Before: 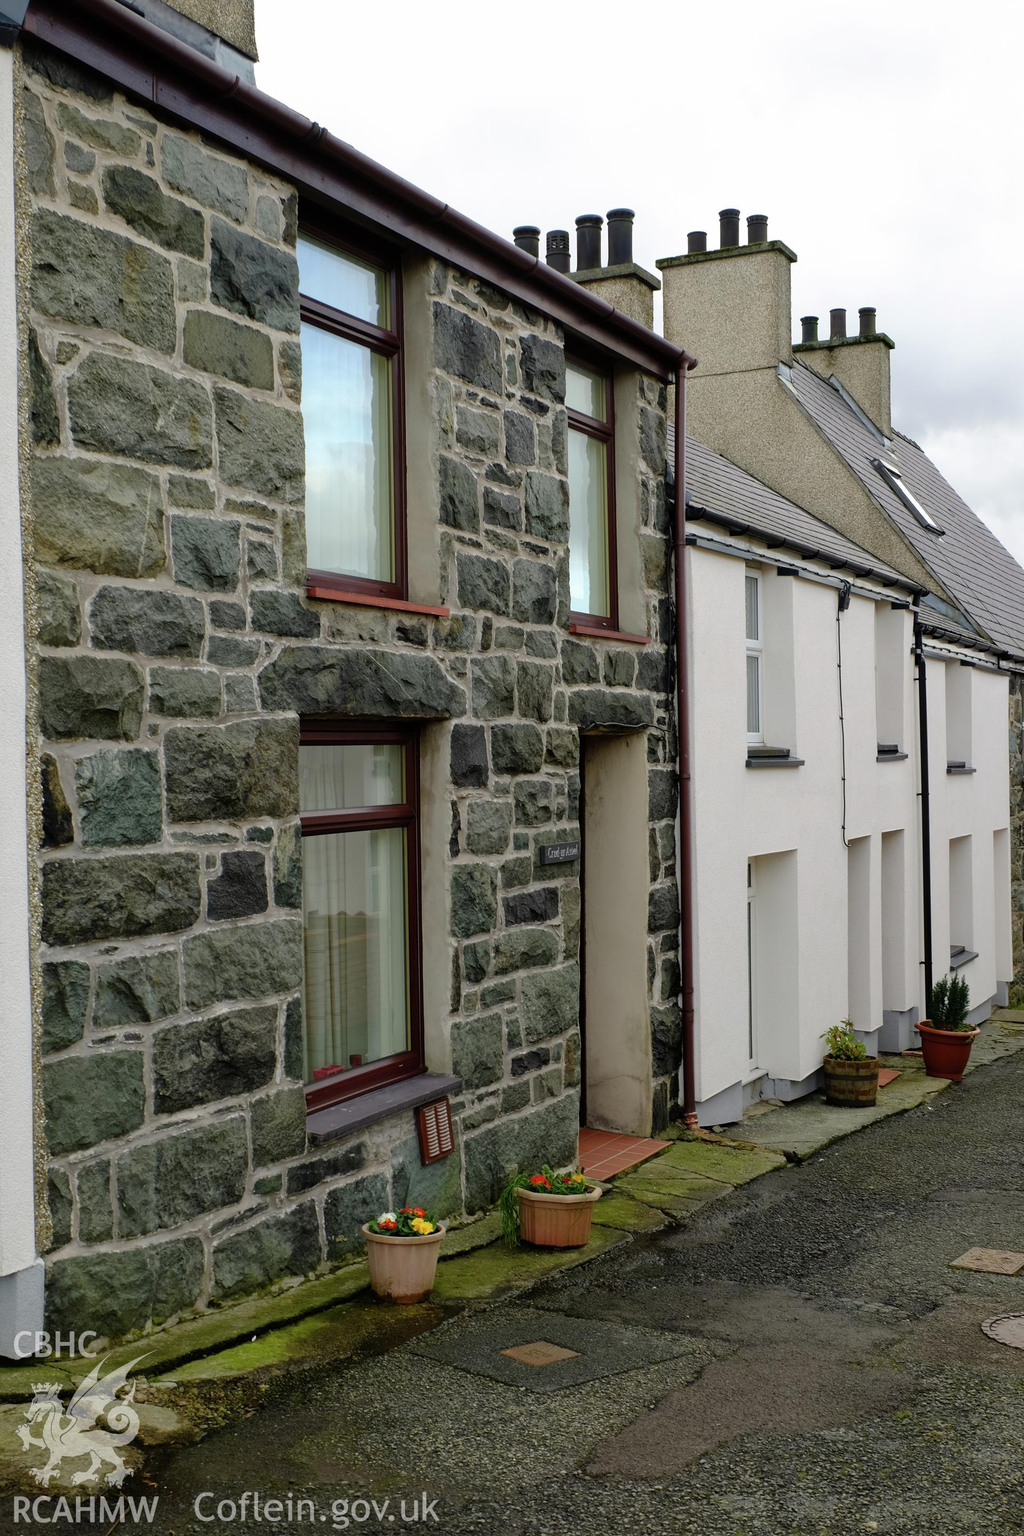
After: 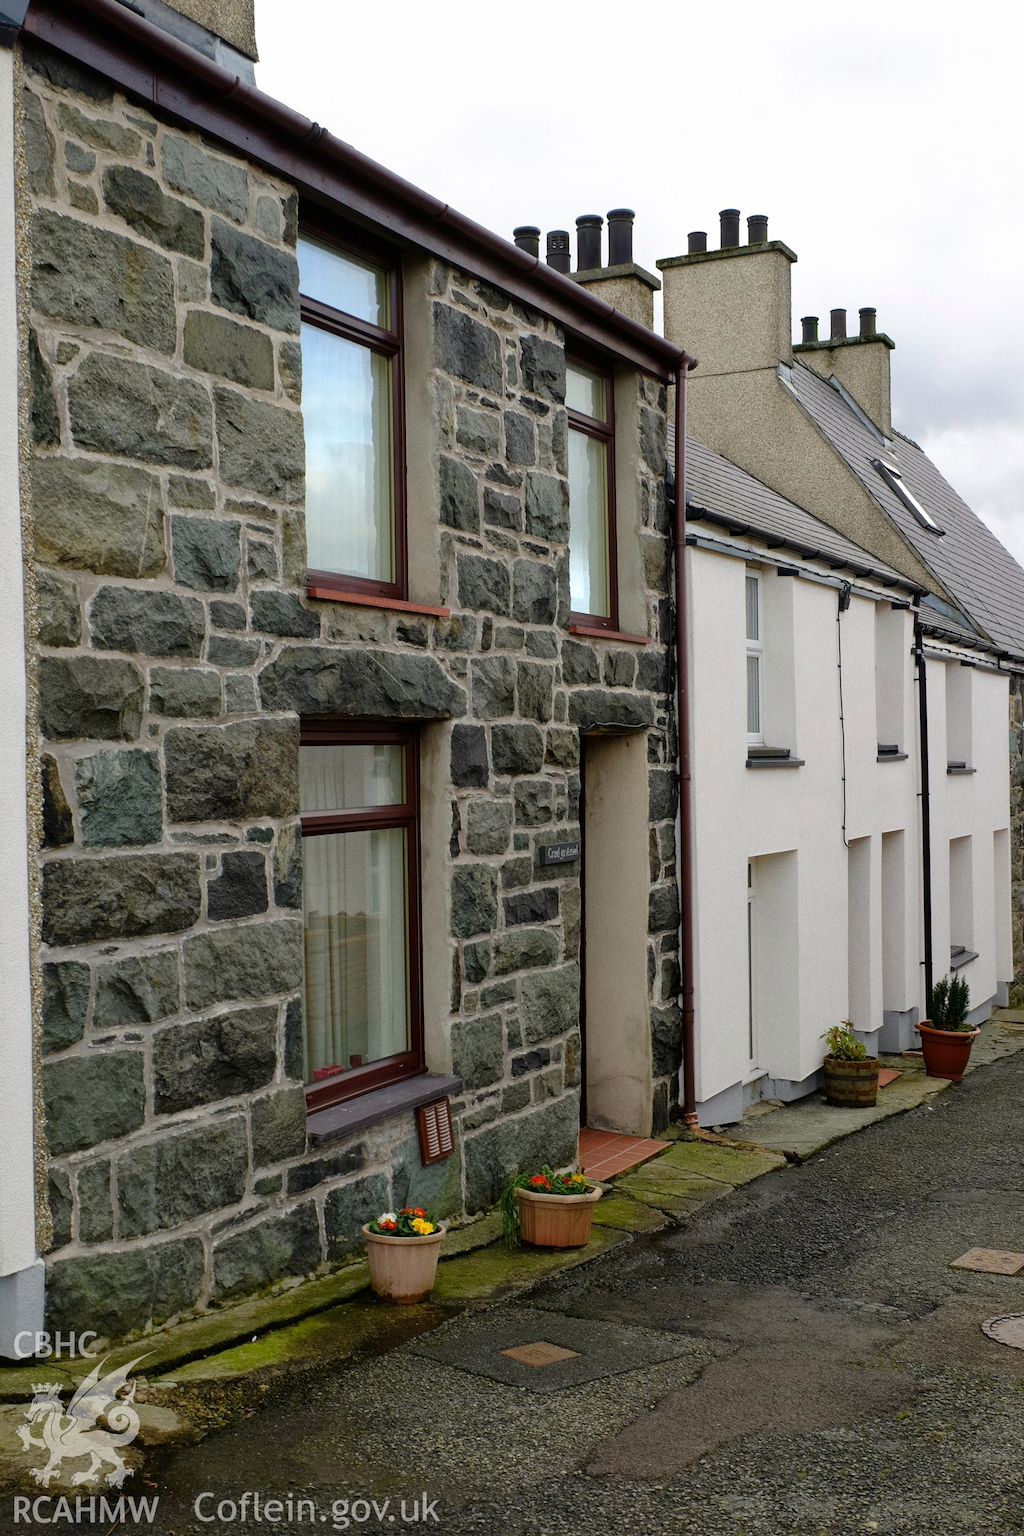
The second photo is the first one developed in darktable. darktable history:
grain: coarseness 0.47 ISO
tone equalizer: on, module defaults
